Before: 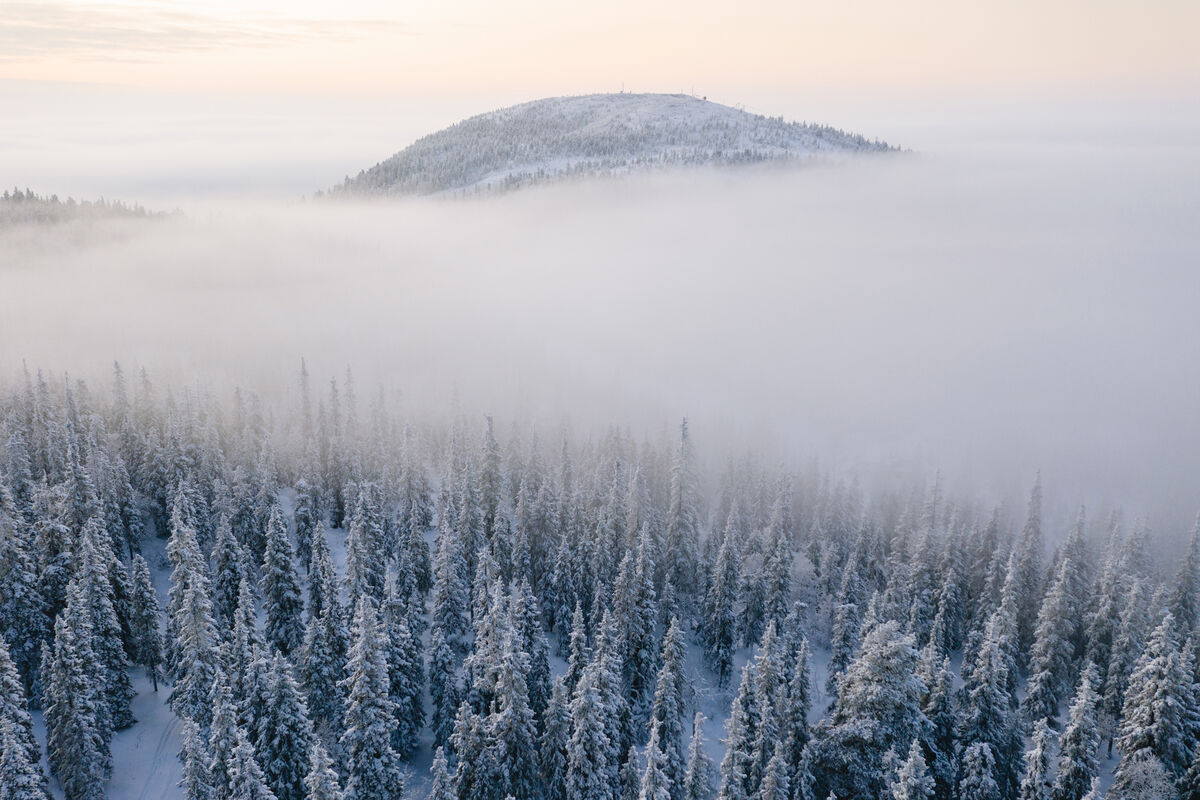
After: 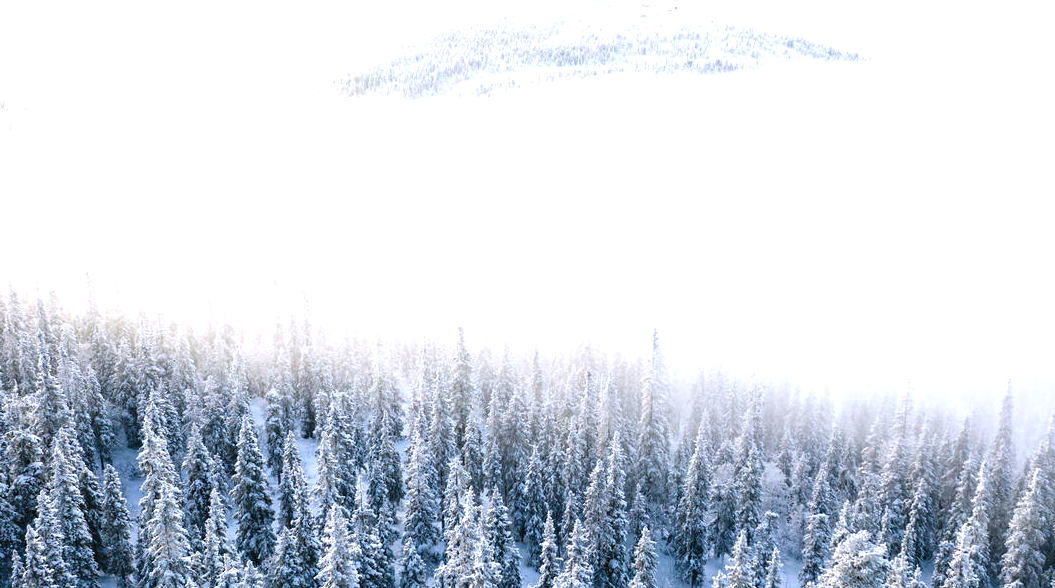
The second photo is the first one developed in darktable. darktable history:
levels: levels [0.012, 0.367, 0.697]
crop and rotate: left 2.425%, top 11.305%, right 9.6%, bottom 15.08%
